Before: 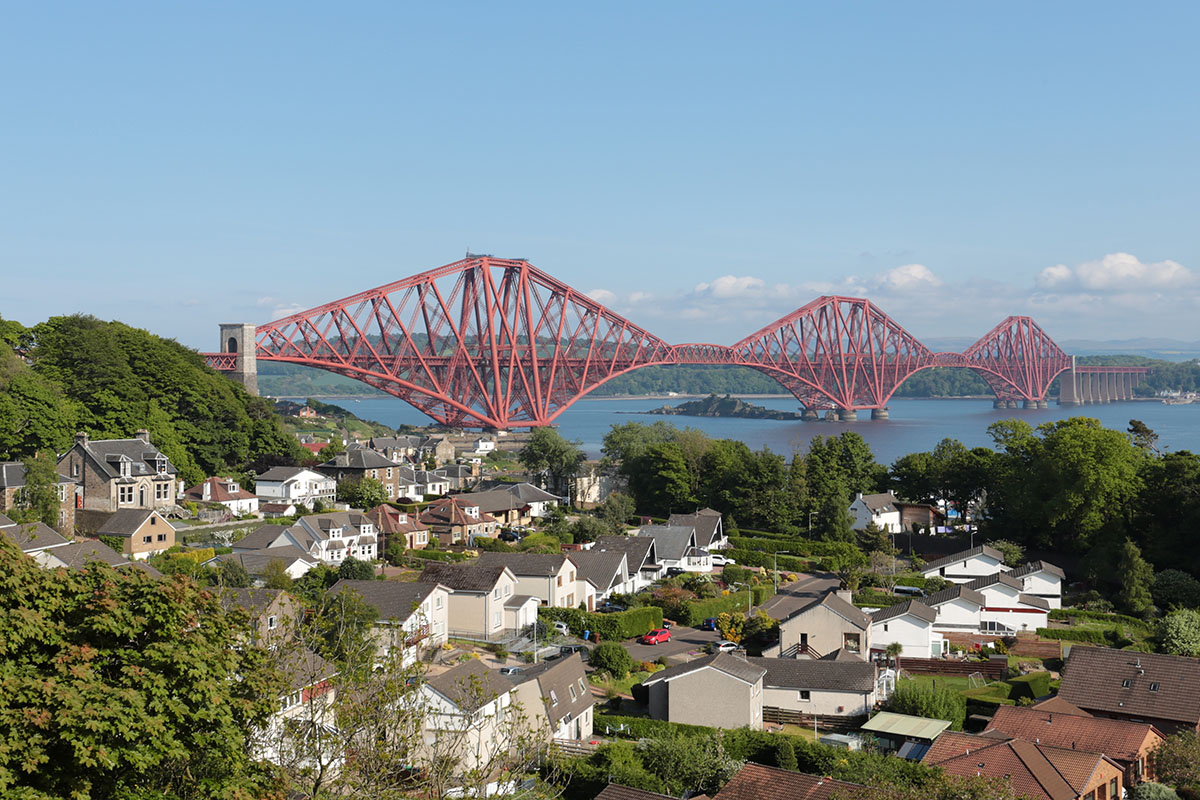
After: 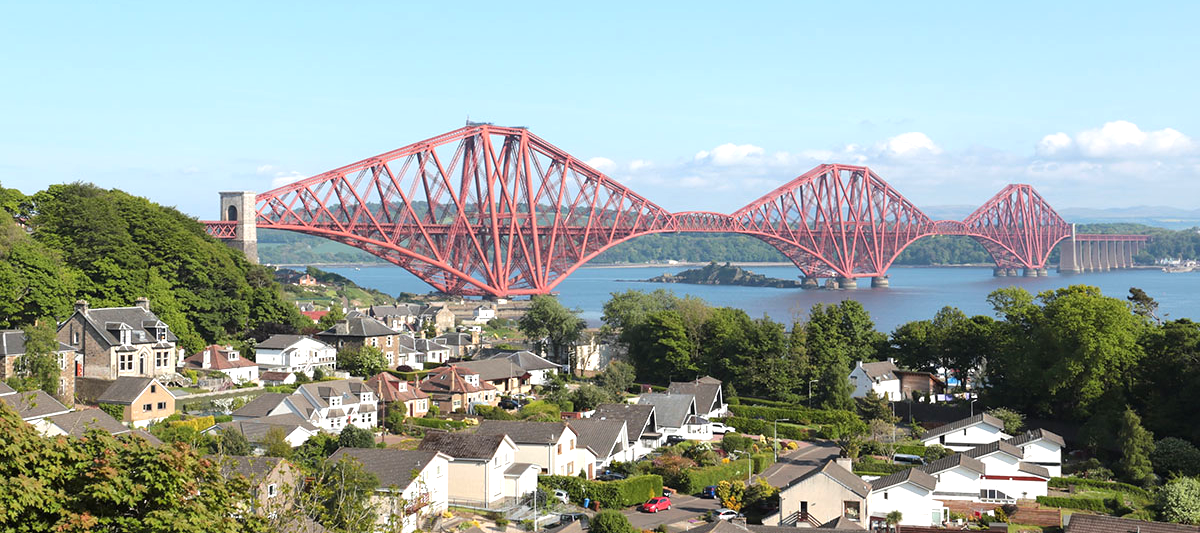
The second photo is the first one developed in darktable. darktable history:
exposure: black level correction 0, exposure 0.693 EV, compensate highlight preservation false
crop: top 16.507%, bottom 16.783%
